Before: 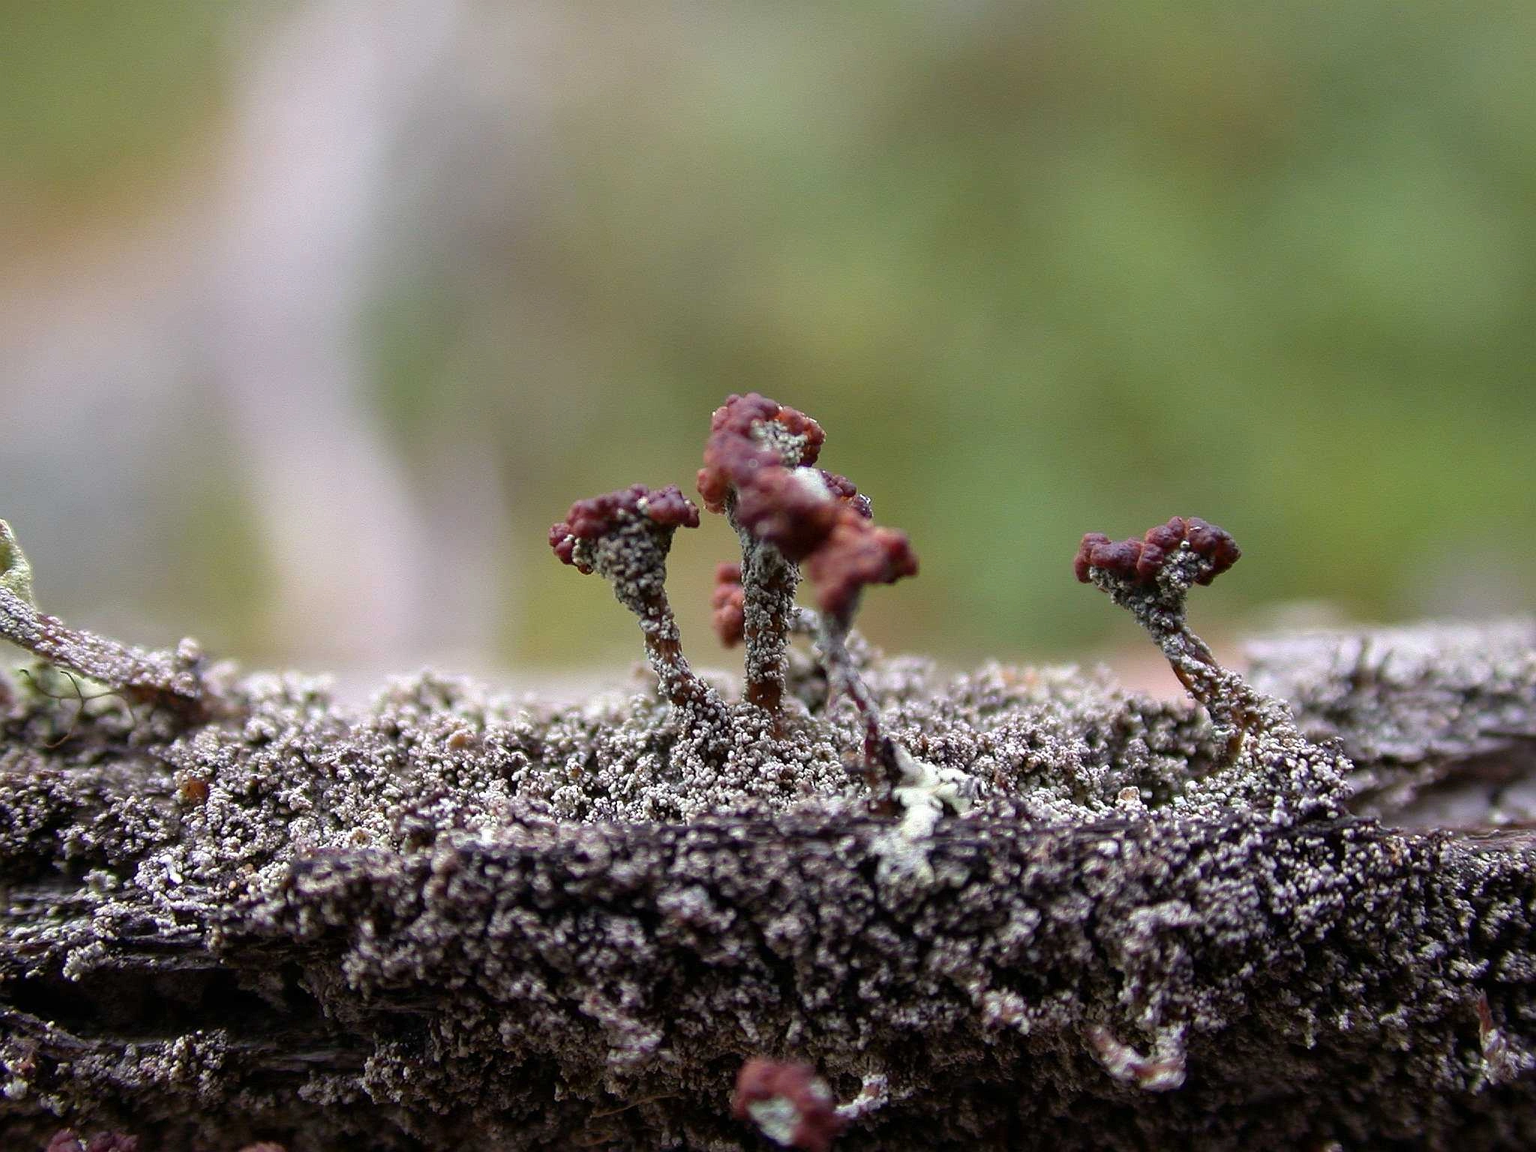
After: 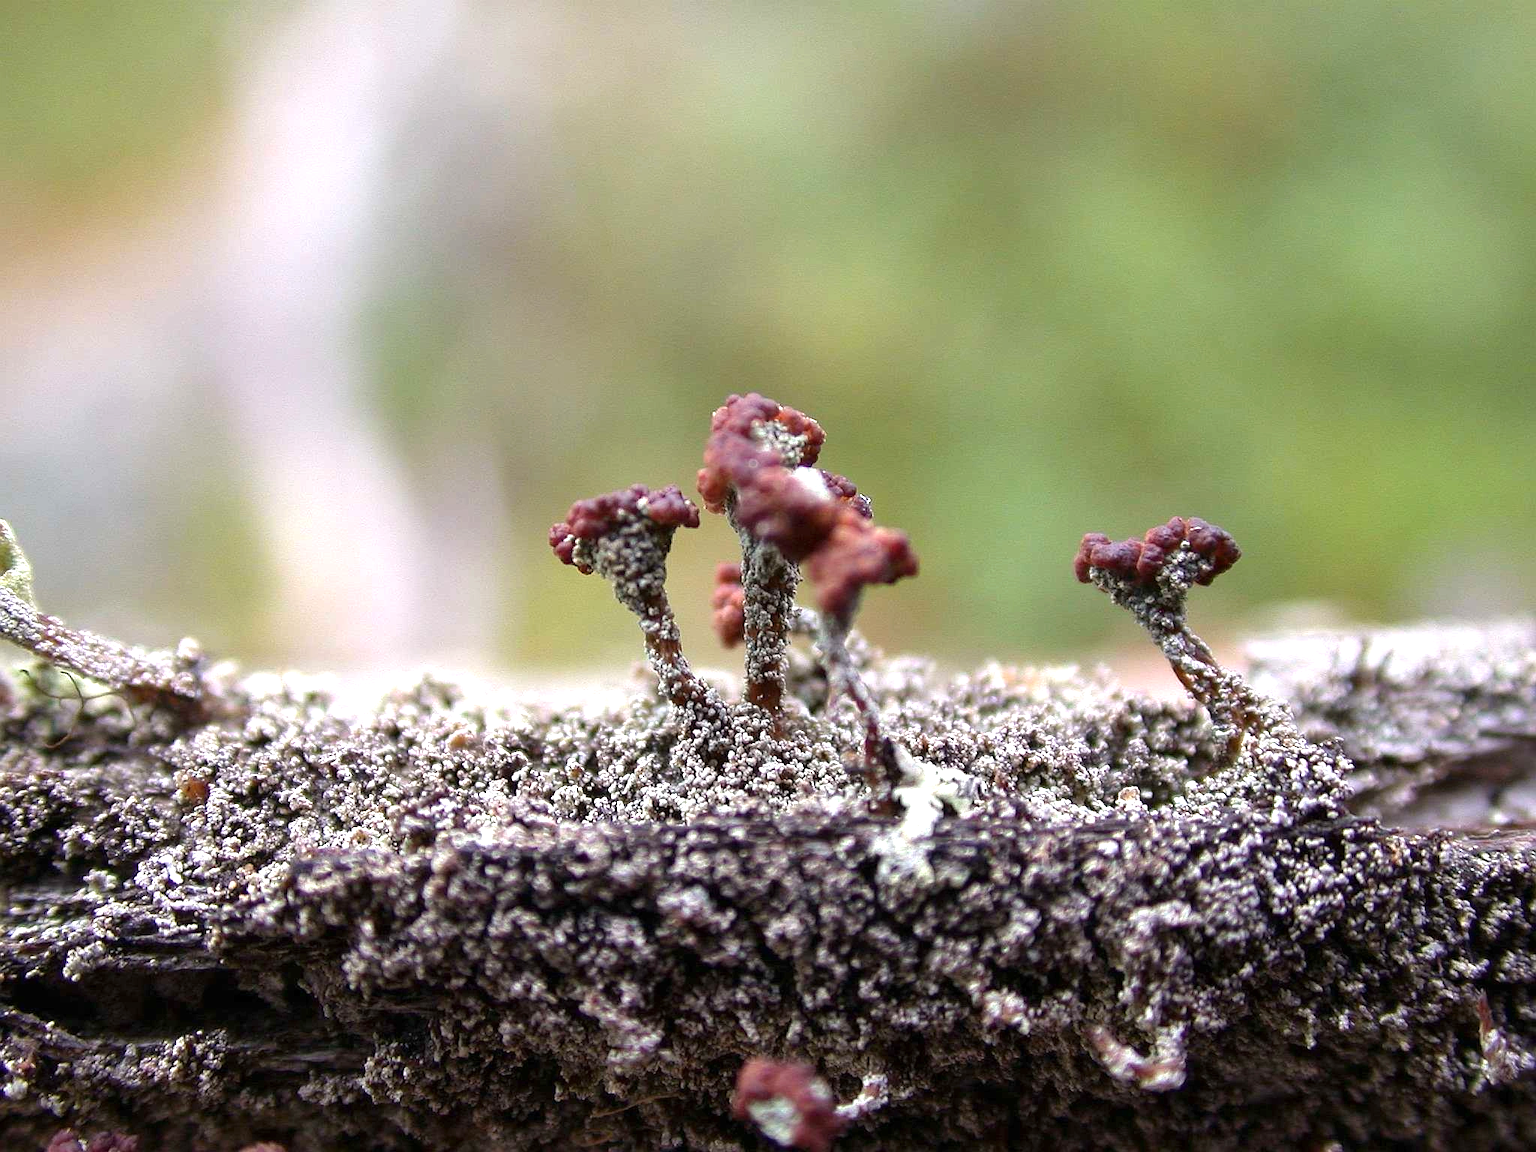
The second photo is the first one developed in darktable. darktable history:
exposure: exposure 0.745 EV, compensate exposure bias true, compensate highlight preservation false
